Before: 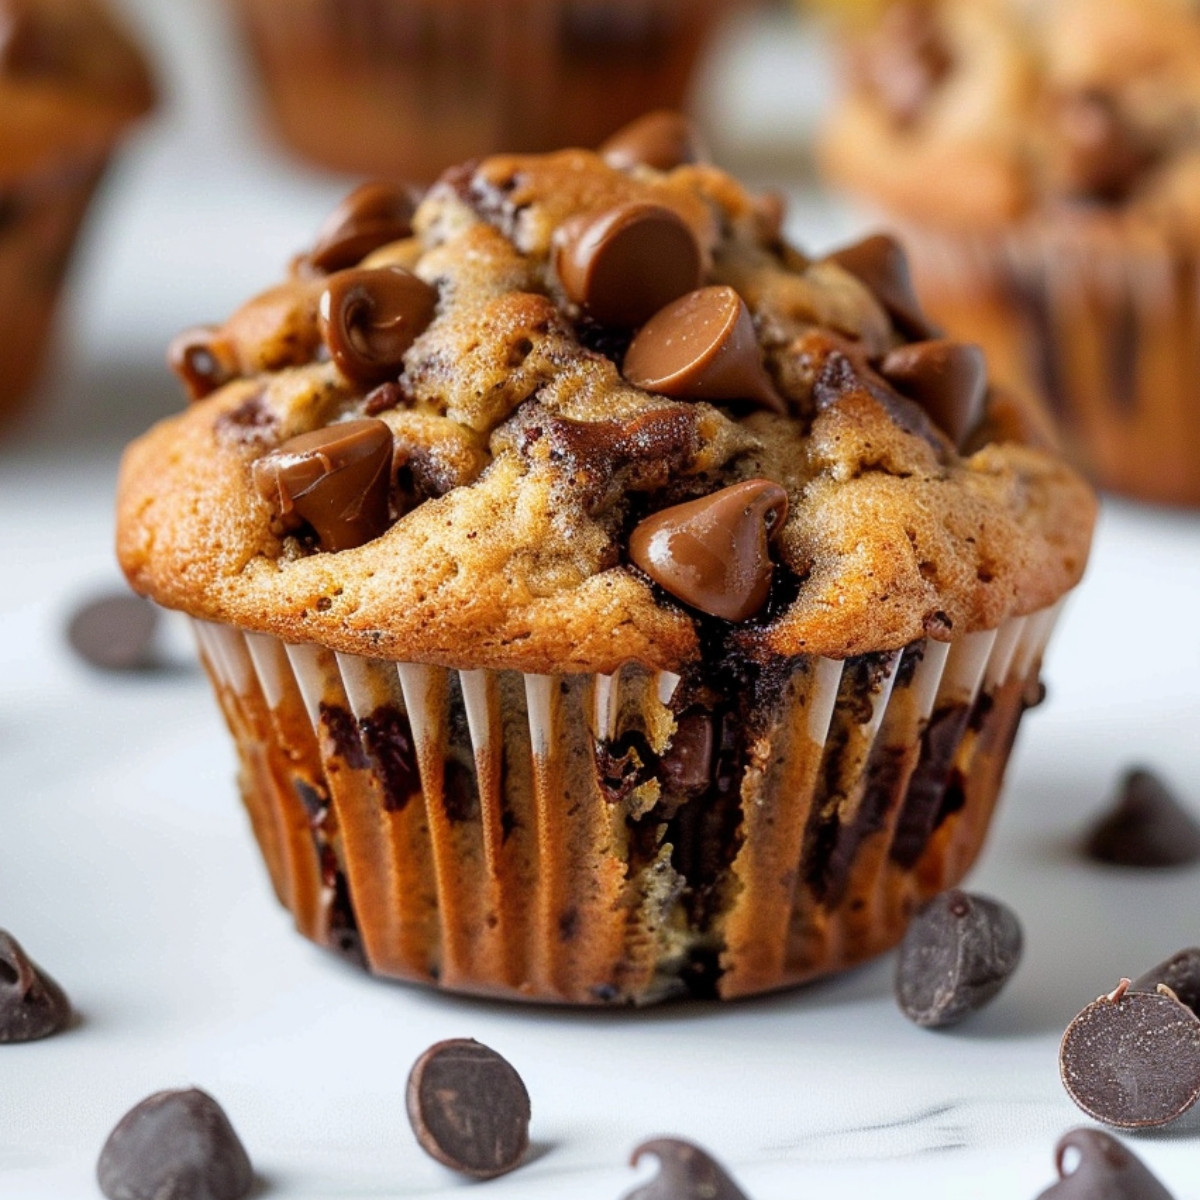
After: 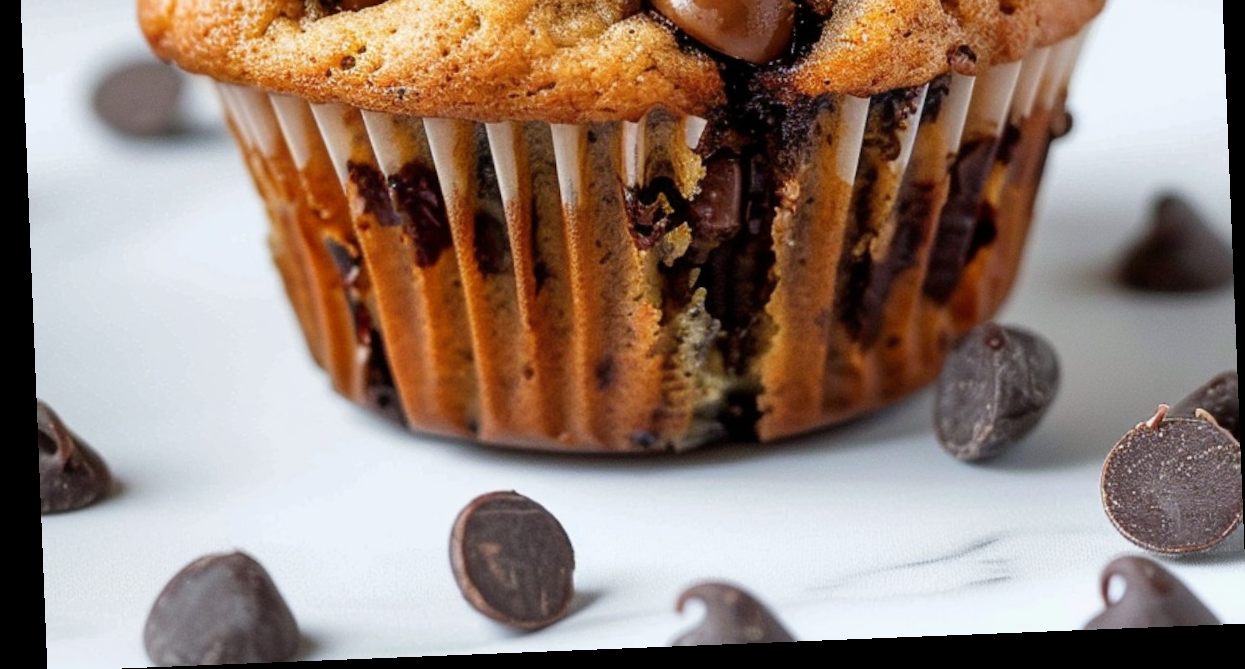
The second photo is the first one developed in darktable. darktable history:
crop and rotate: top 46.237%
rotate and perspective: rotation -2.29°, automatic cropping off
